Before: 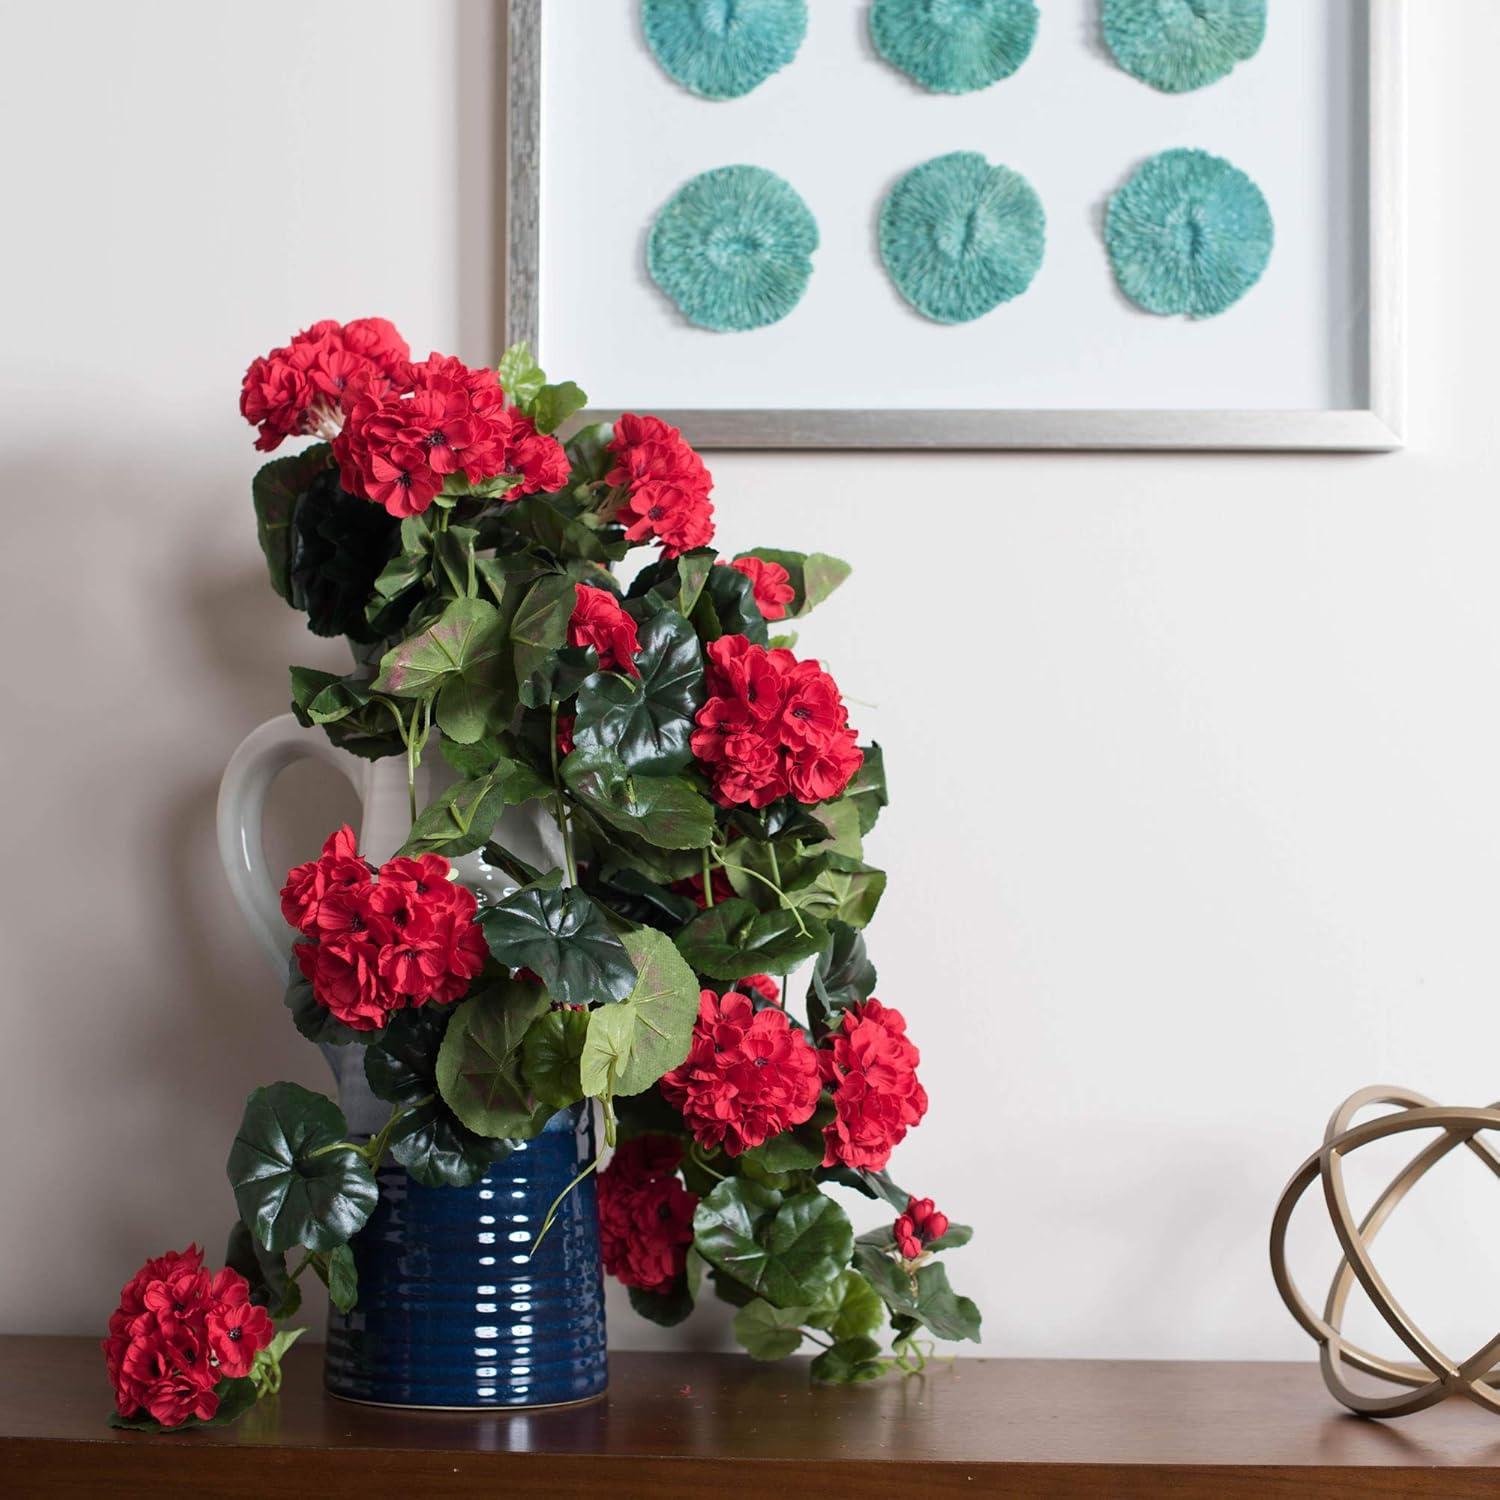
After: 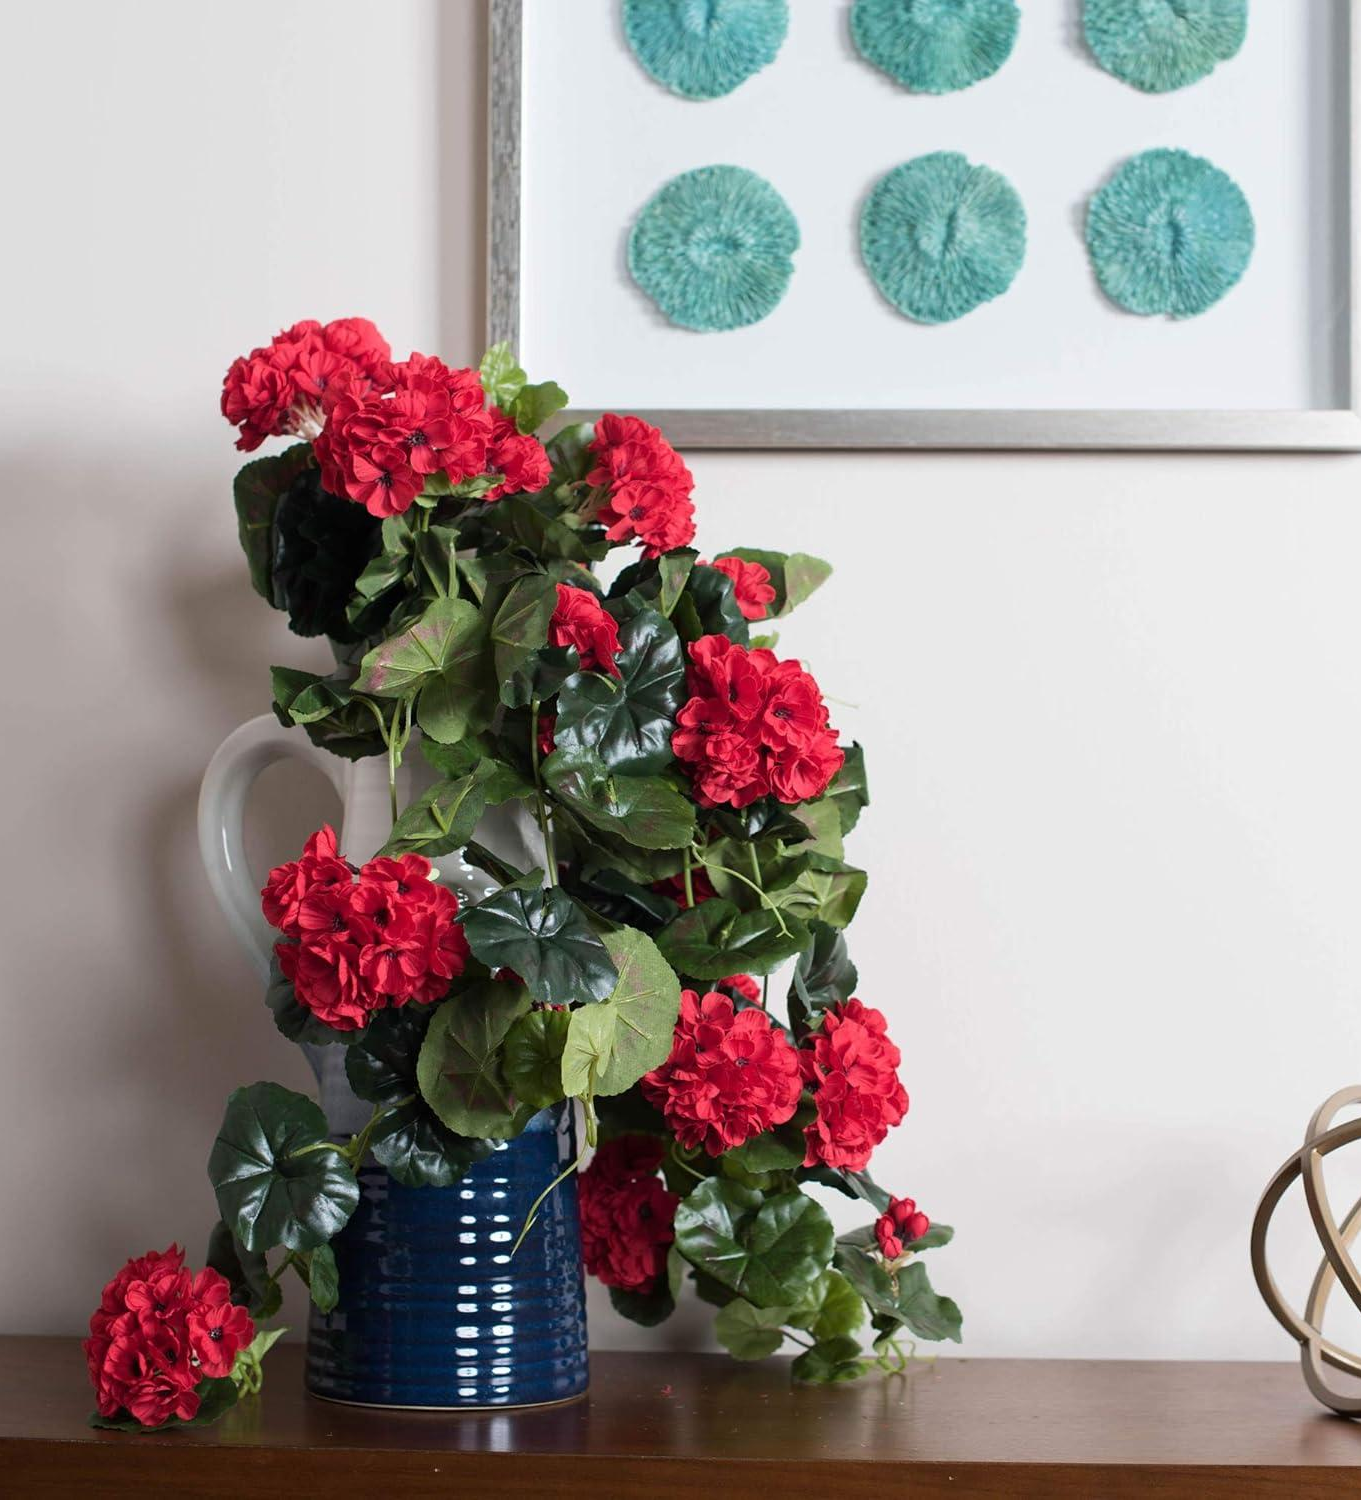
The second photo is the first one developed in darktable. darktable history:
crop and rotate: left 1.332%, right 7.914%
